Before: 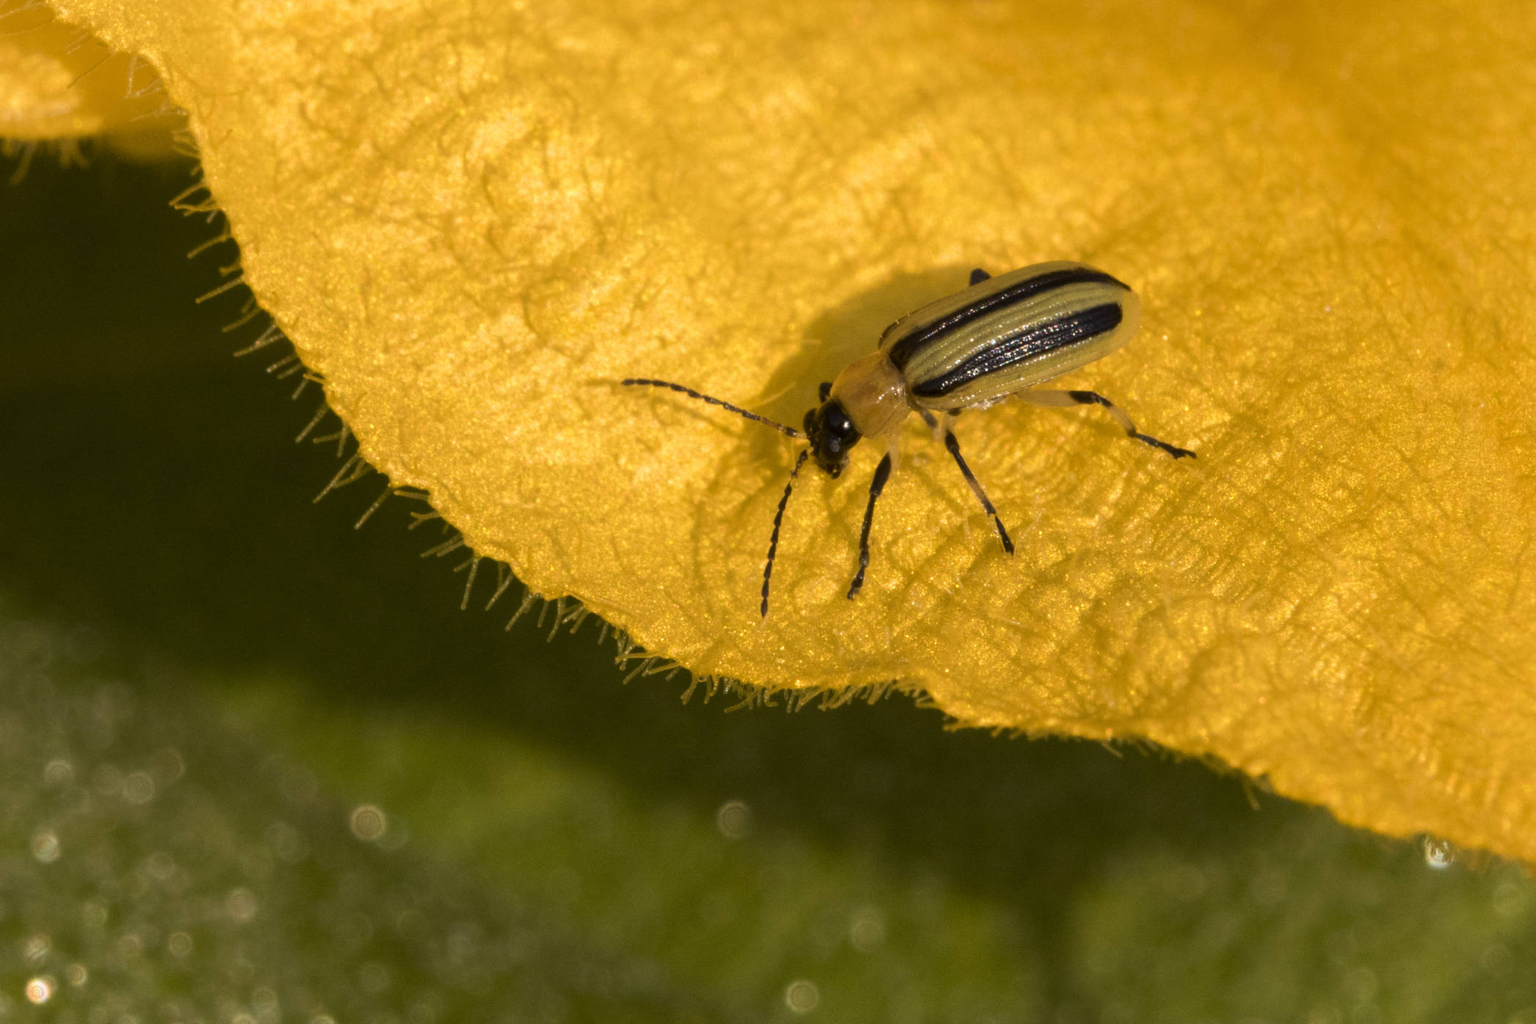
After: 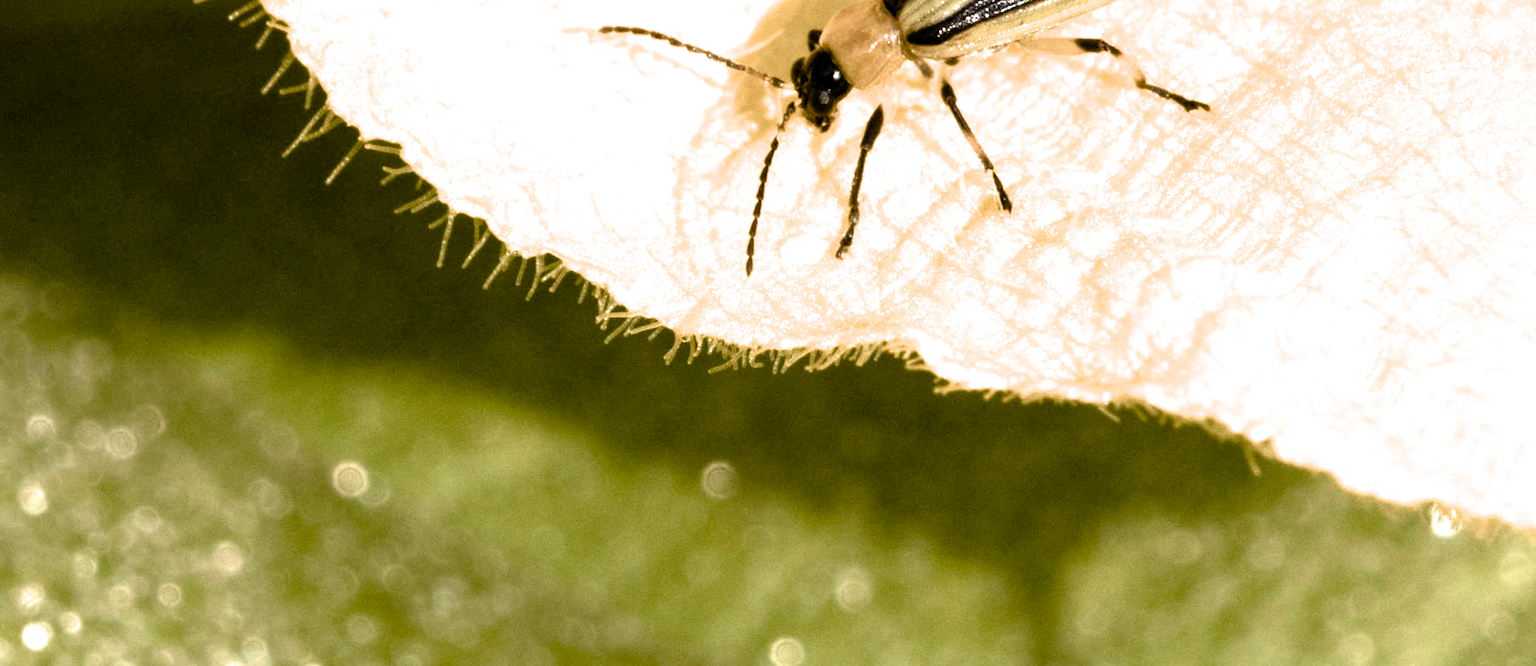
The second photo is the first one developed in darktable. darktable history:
graduated density: on, module defaults
color balance rgb: shadows lift › chroma 1%, shadows lift › hue 113°, highlights gain › chroma 0.2%, highlights gain › hue 333°, perceptual saturation grading › global saturation 20%, perceptual saturation grading › highlights -50%, perceptual saturation grading › shadows 25%, contrast -10%
rotate and perspective: rotation 0.074°, lens shift (vertical) 0.096, lens shift (horizontal) -0.041, crop left 0.043, crop right 0.952, crop top 0.024, crop bottom 0.979
crop and rotate: top 36.435%
exposure: black level correction 0, exposure 1.75 EV, compensate exposure bias true, compensate highlight preservation false
tone equalizer: on, module defaults
filmic rgb: black relative exposure -3.57 EV, white relative exposure 2.29 EV, hardness 3.41
color balance: on, module defaults
